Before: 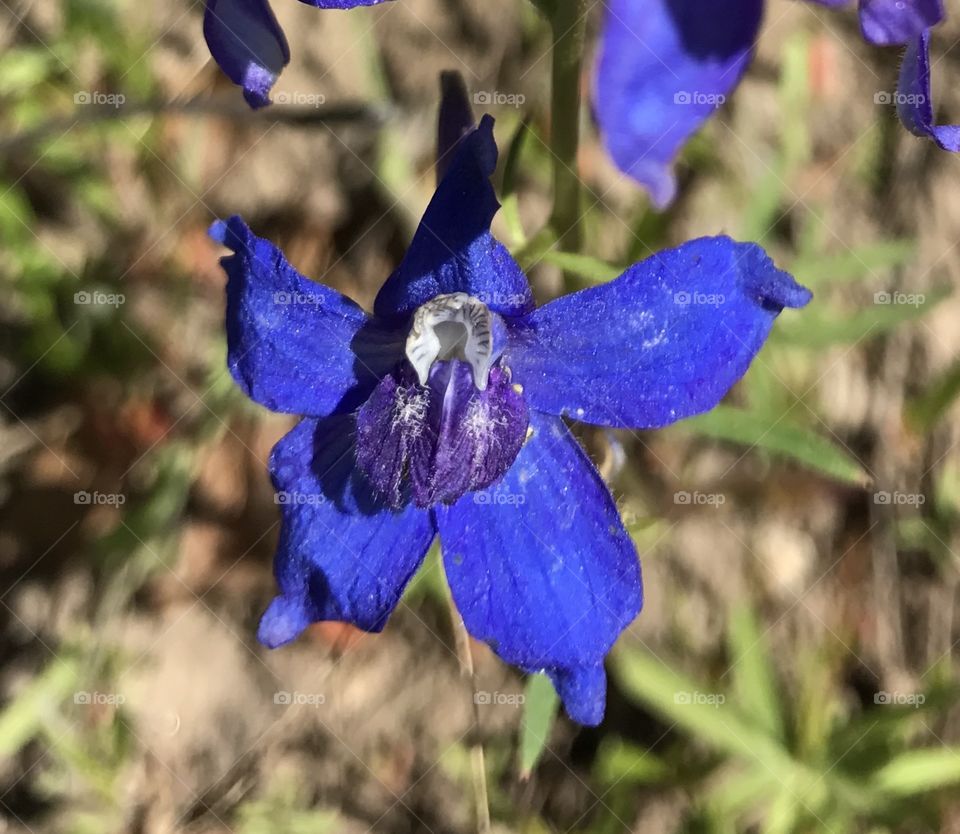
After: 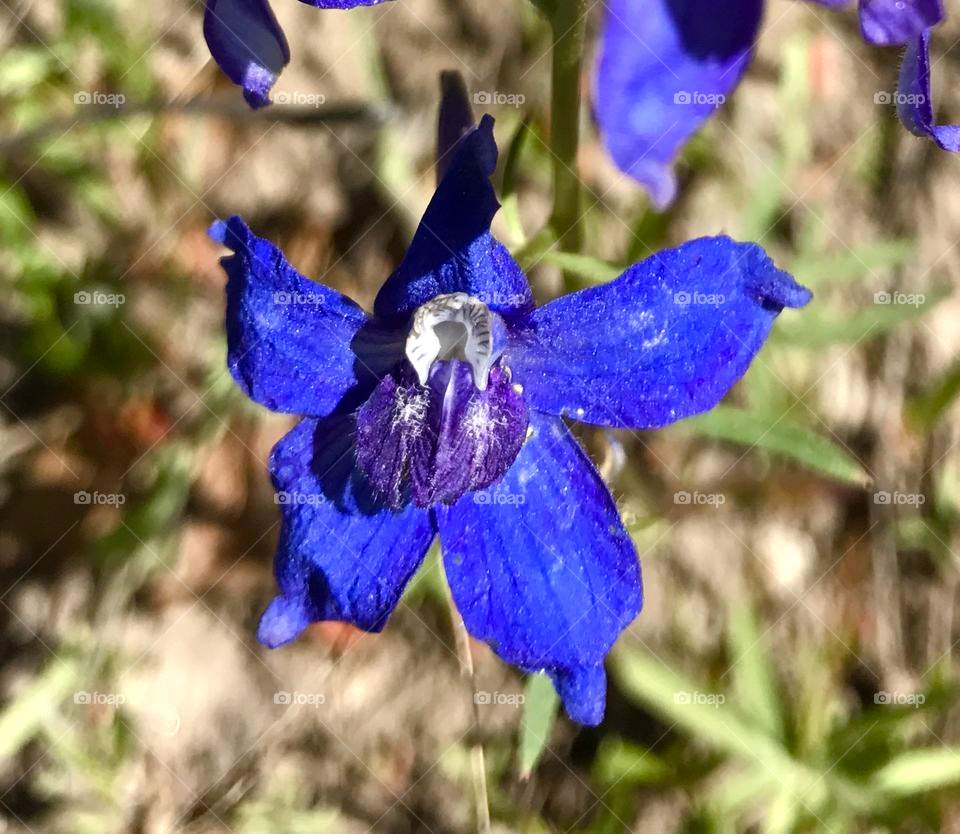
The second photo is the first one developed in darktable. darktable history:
color balance rgb: perceptual saturation grading › global saturation 20%, perceptual saturation grading › highlights -49.813%, perceptual saturation grading › shadows 24.803%, perceptual brilliance grading › global brilliance 12.542%
